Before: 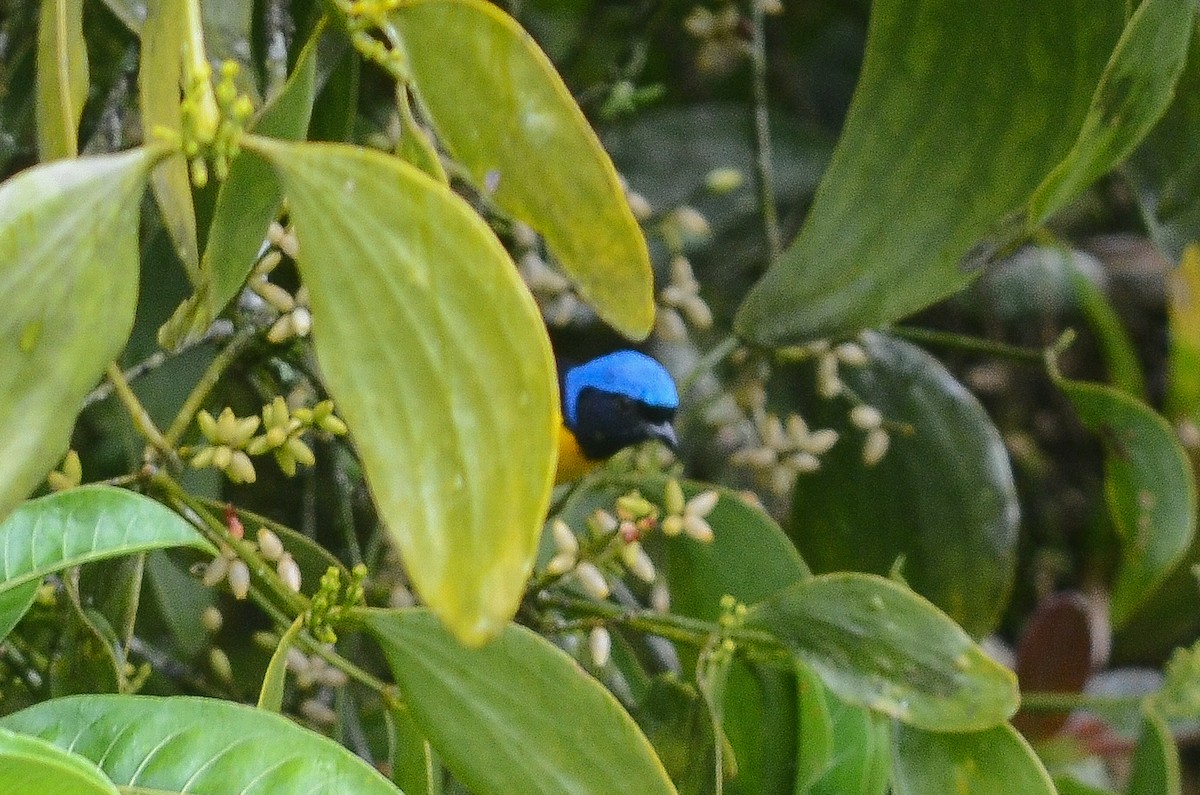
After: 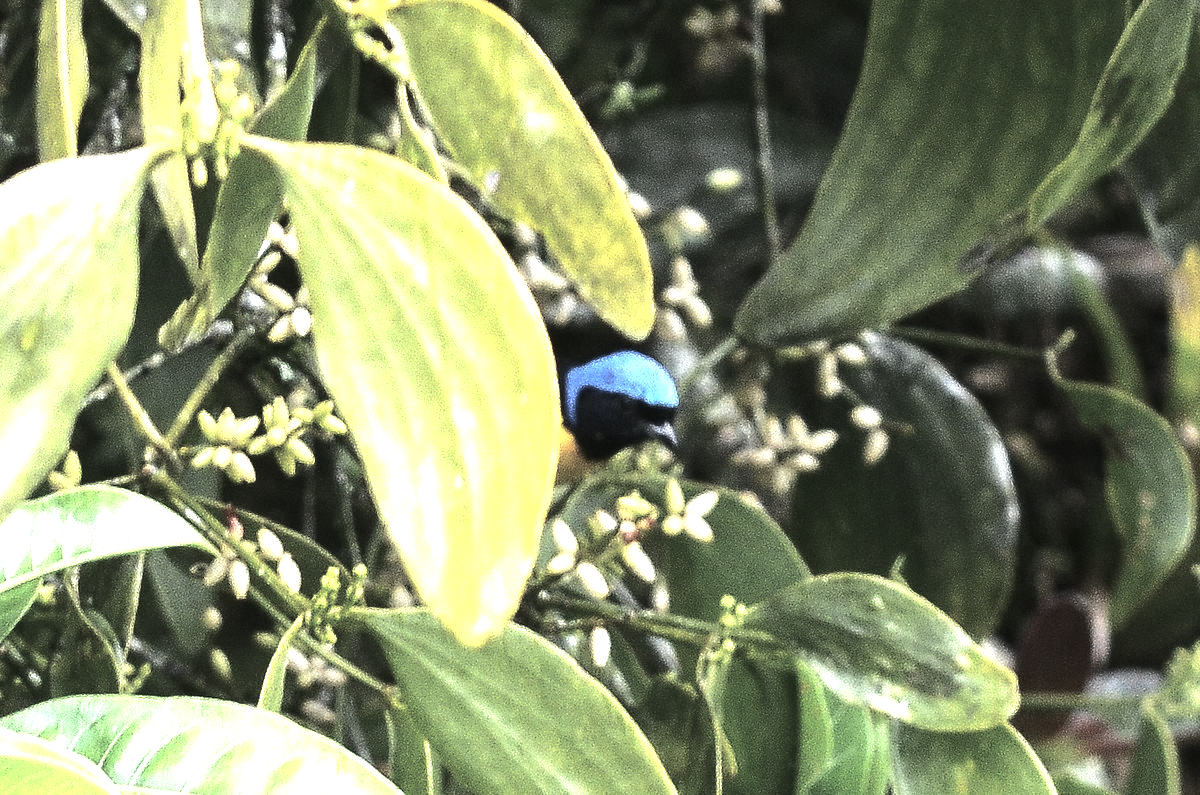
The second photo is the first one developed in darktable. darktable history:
color balance rgb: perceptual saturation grading › global saturation -28.024%, perceptual saturation grading › highlights -20.8%, perceptual saturation grading › mid-tones -23.798%, perceptual saturation grading › shadows -23.619%, perceptual brilliance grading › highlights 74.767%, perceptual brilliance grading › shadows -29.668%
